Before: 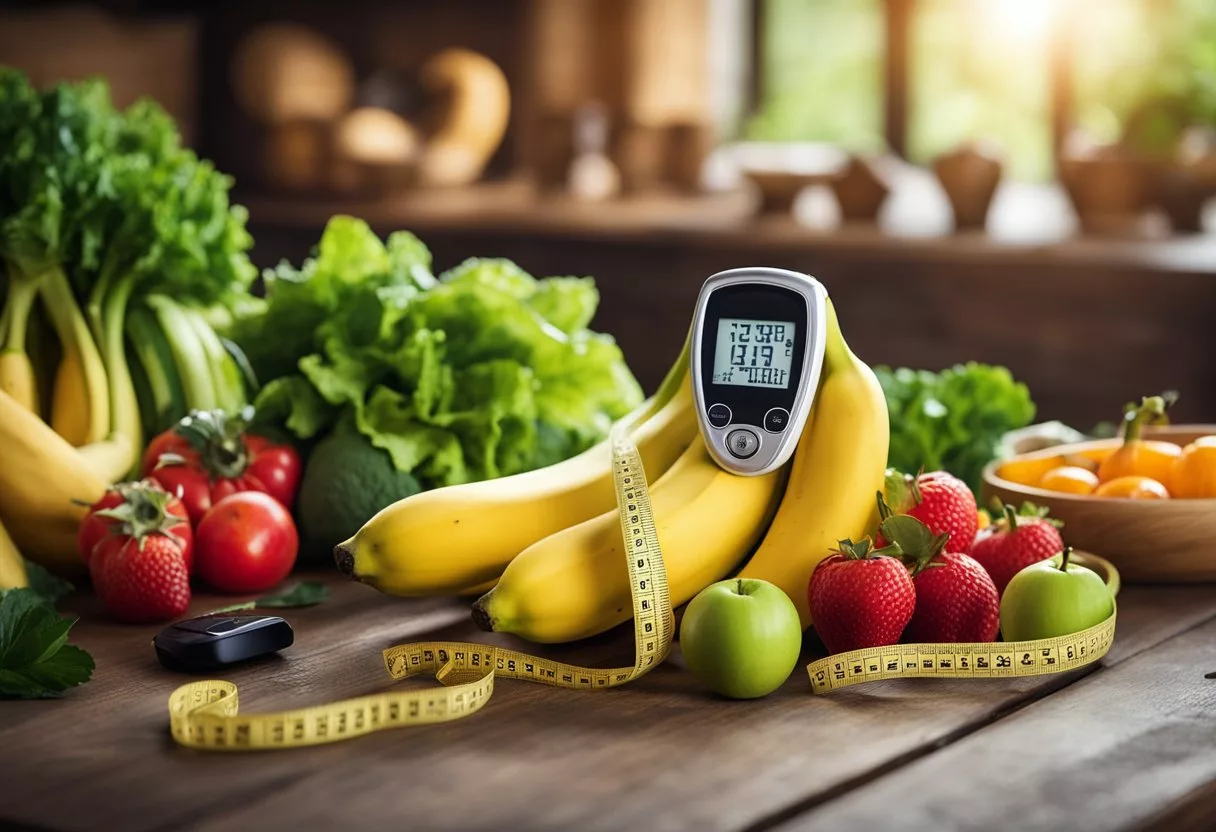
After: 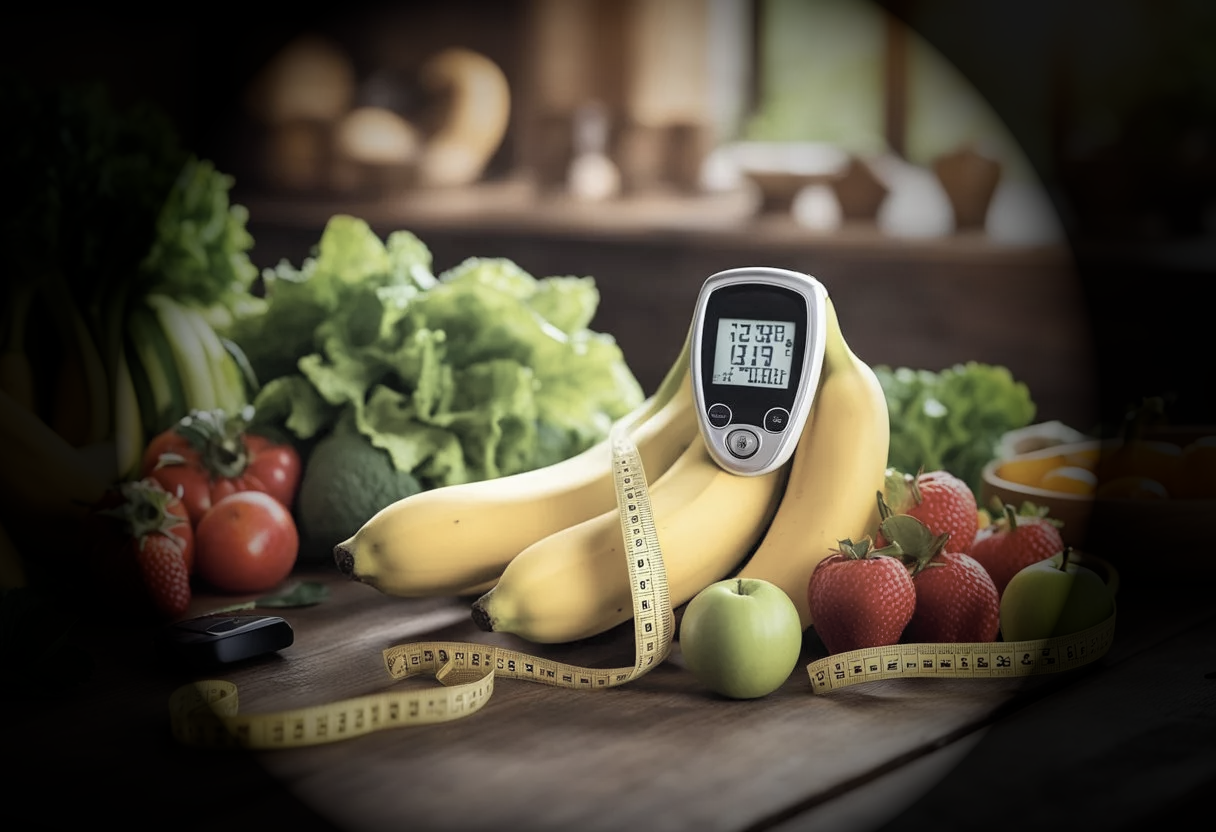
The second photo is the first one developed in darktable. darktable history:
vignetting: fall-off start 40.3%, fall-off radius 40.98%, brightness -0.992, saturation 0.494
contrast brightness saturation: brightness 0.128
color correction: highlights b* 0.046, saturation 0.55
exposure: exposure -0.024 EV, compensate exposure bias true, compensate highlight preservation false
